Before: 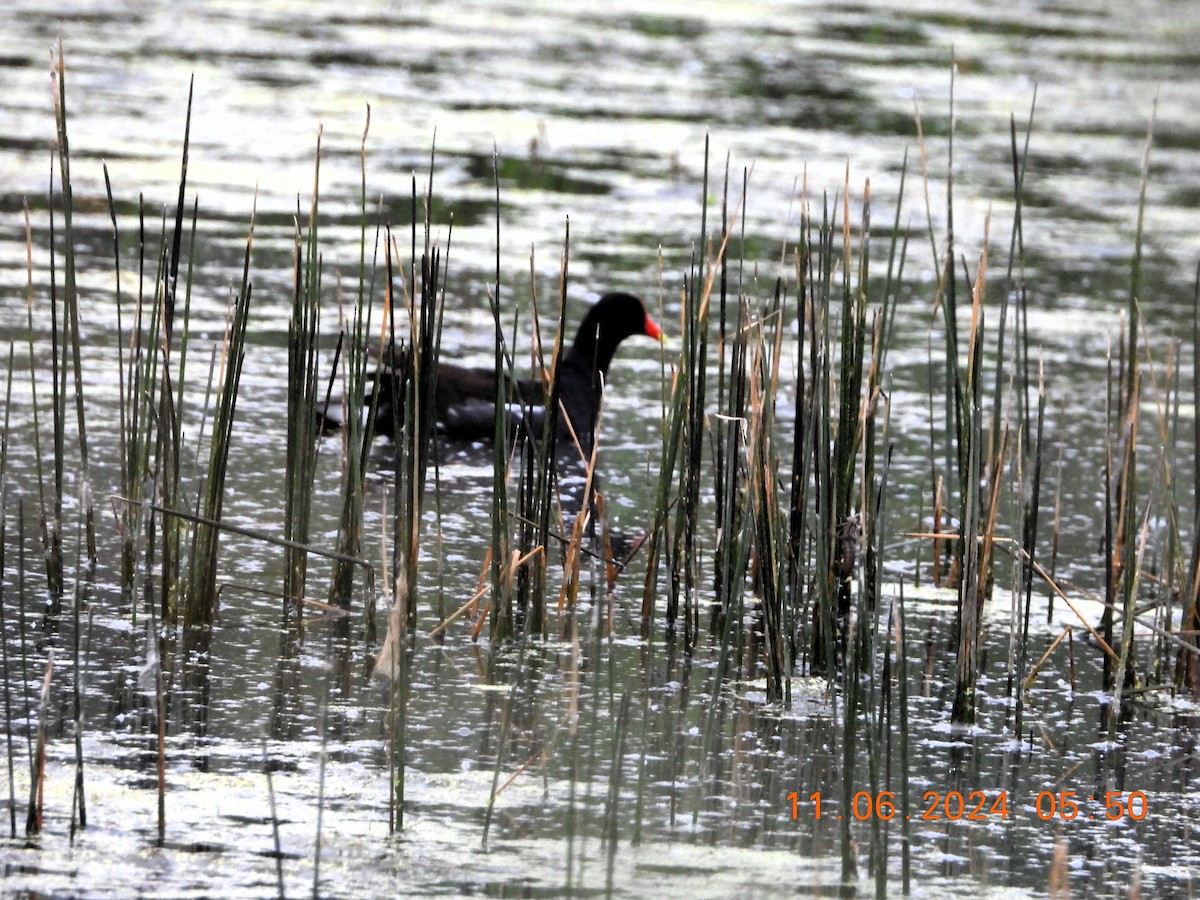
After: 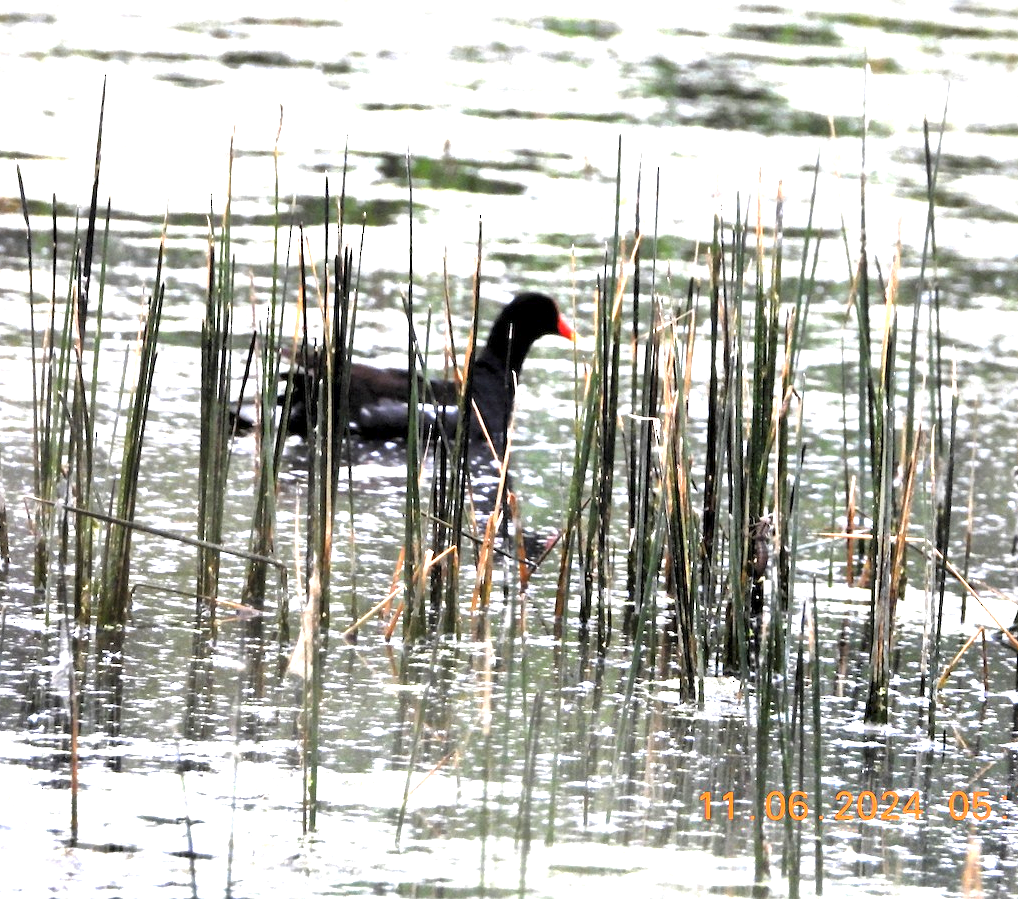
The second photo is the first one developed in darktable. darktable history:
local contrast: mode bilateral grid, contrast 21, coarseness 51, detail 129%, midtone range 0.2
crop: left 7.33%, right 7.829%
exposure: black level correction 0, exposure 1.386 EV, compensate highlight preservation false
